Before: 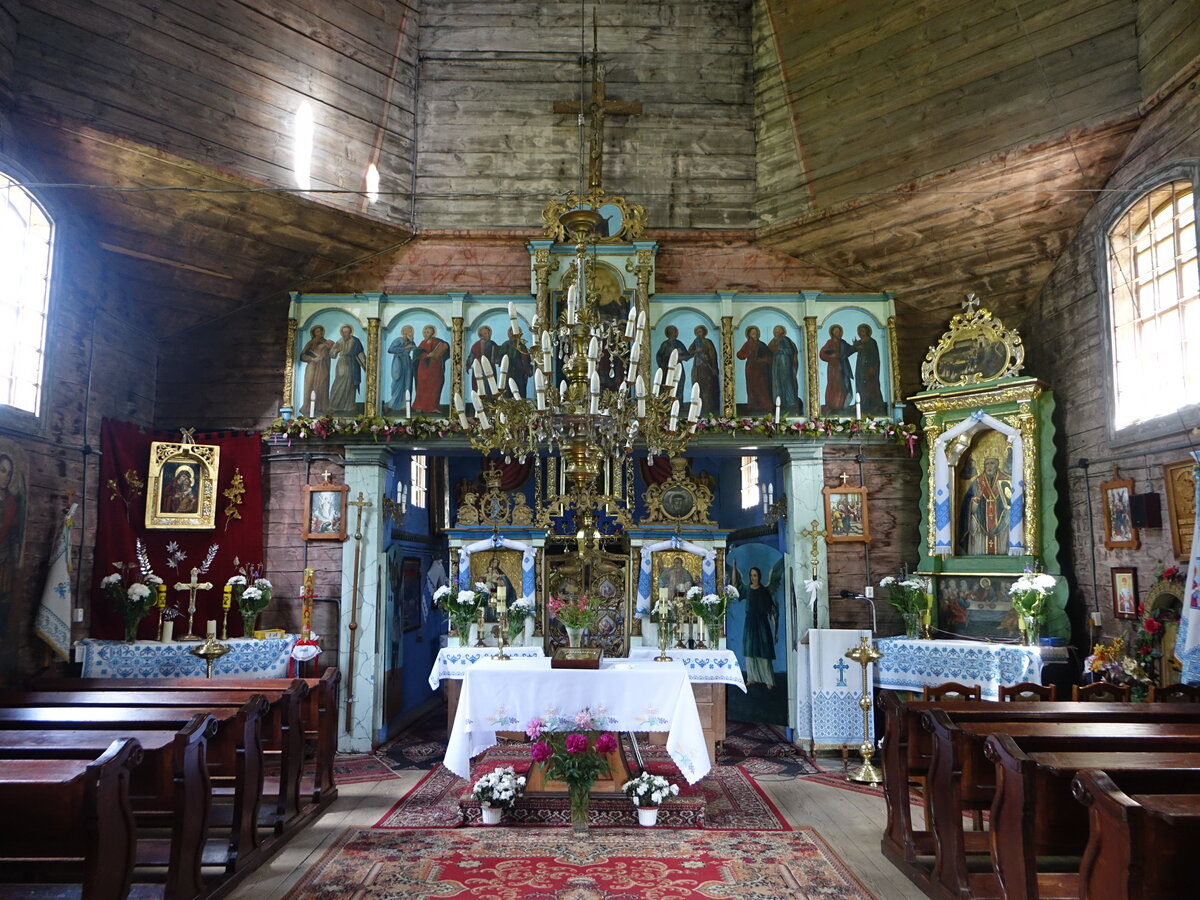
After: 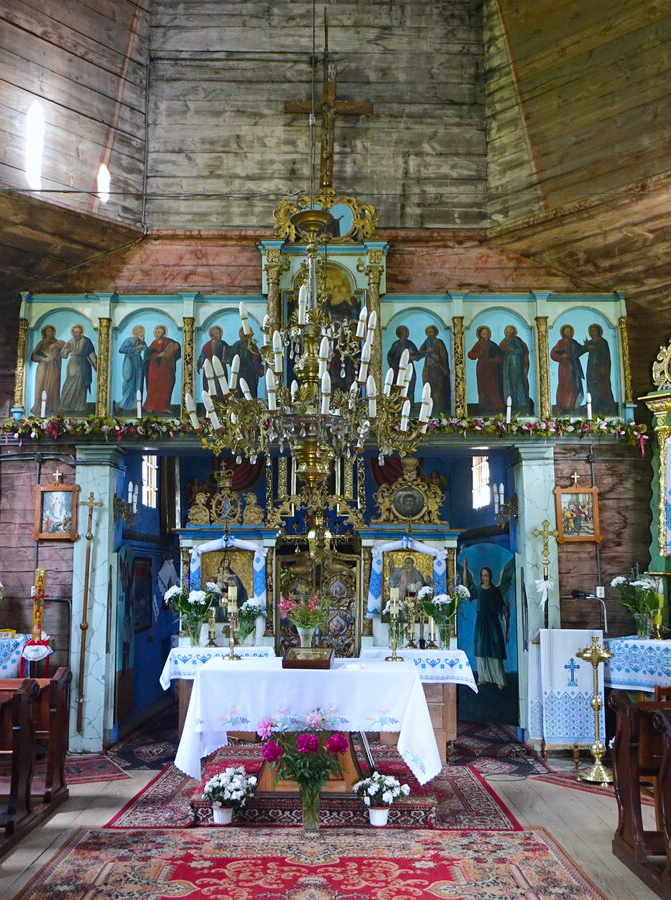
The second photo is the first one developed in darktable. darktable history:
color correction: highlights a* -0.081, highlights b* -5.48, shadows a* -0.121, shadows b* -0.133
color balance rgb: perceptual saturation grading › global saturation 19.468%, perceptual brilliance grading › highlights 5.996%, perceptual brilliance grading › mid-tones 17.69%, perceptual brilliance grading › shadows -5.205%, contrast -10.362%
crop and rotate: left 22.466%, right 21.558%
